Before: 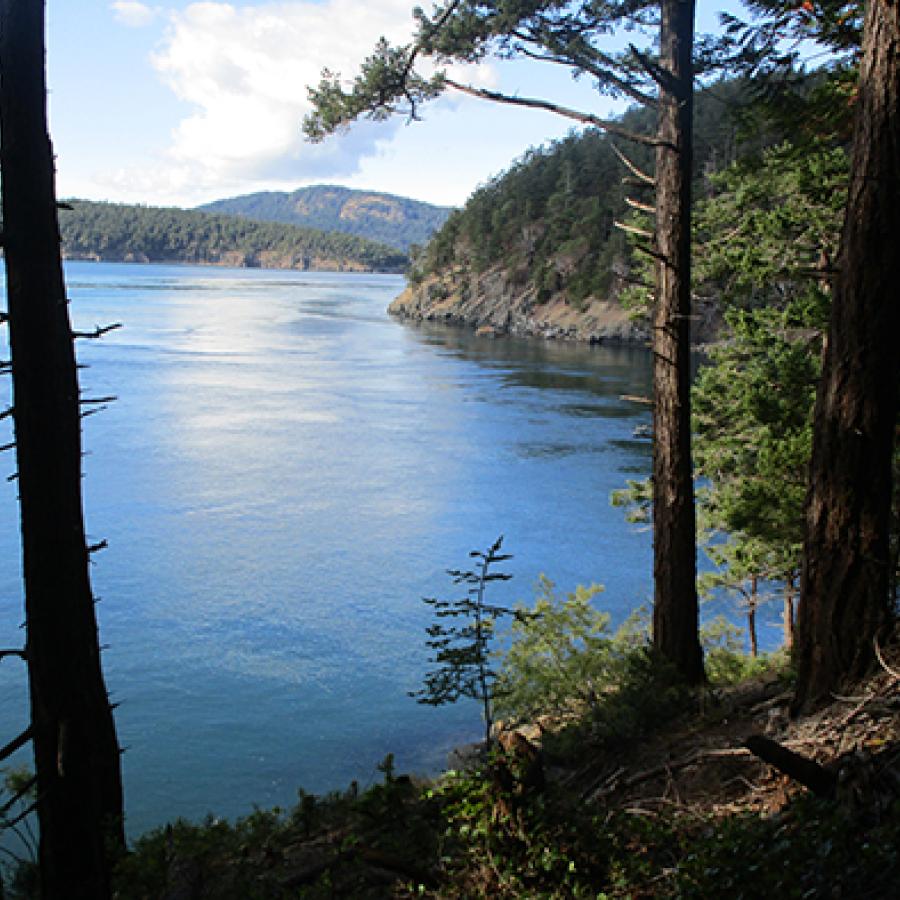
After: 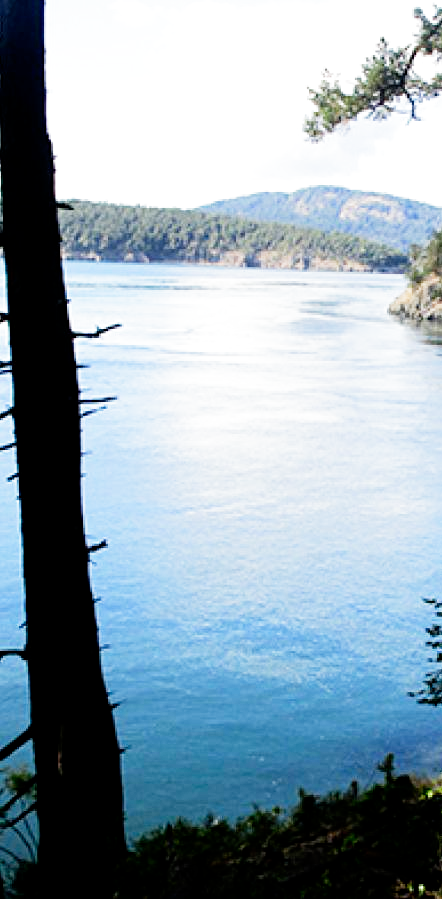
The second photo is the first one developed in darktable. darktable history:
crop and rotate: left 0%, top 0%, right 50.845%
filmic rgb: middle gray luminance 10%, black relative exposure -8.61 EV, white relative exposure 3.3 EV, threshold 6 EV, target black luminance 0%, hardness 5.2, latitude 44.69%, contrast 1.302, highlights saturation mix 5%, shadows ↔ highlights balance 24.64%, add noise in highlights 0, preserve chrominance no, color science v3 (2019), use custom middle-gray values true, iterations of high-quality reconstruction 0, contrast in highlights soft, enable highlight reconstruction true
